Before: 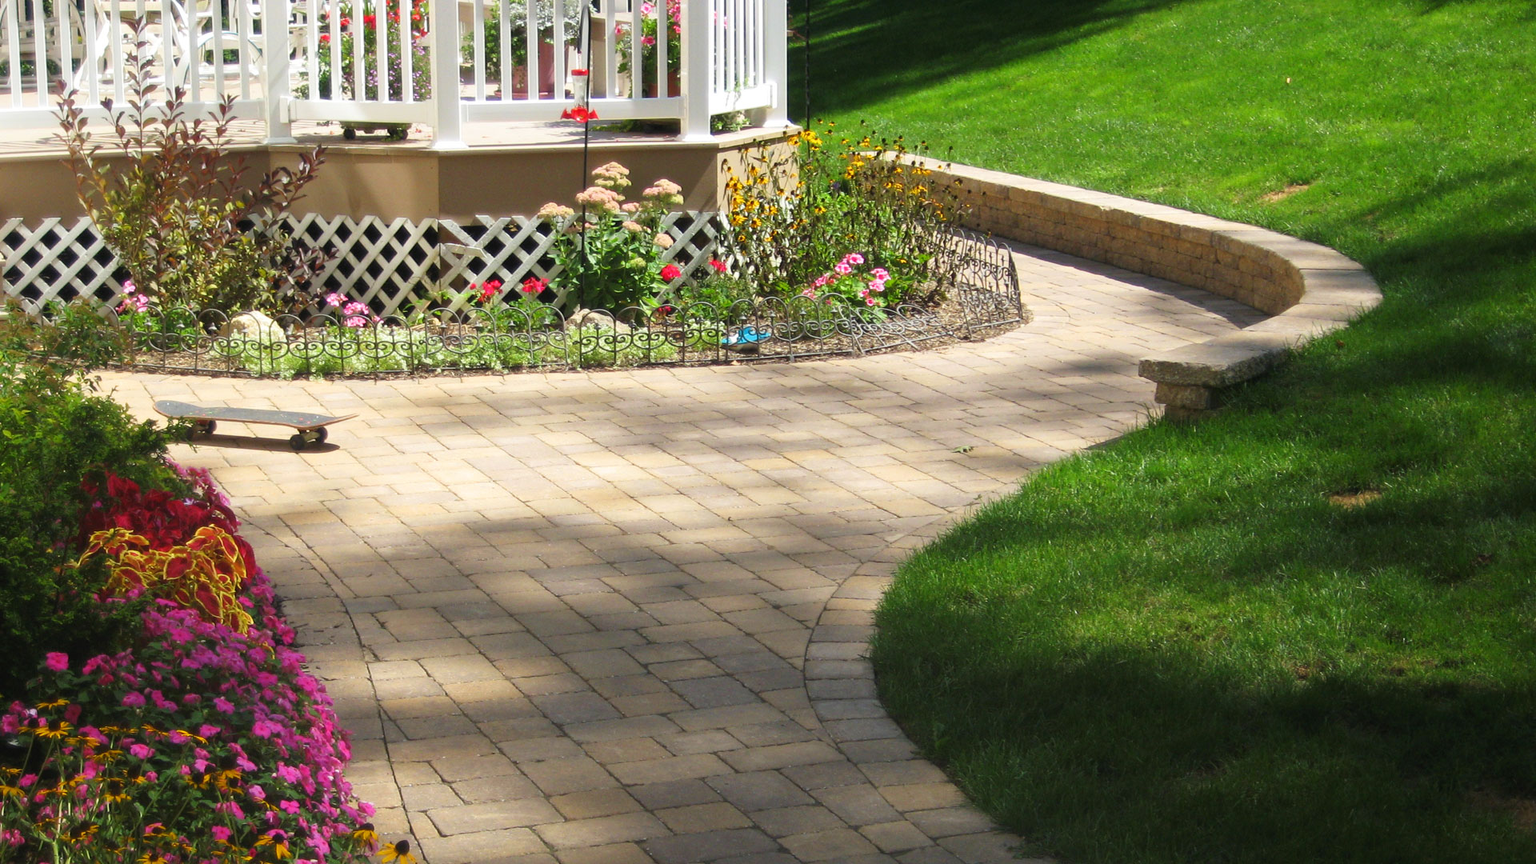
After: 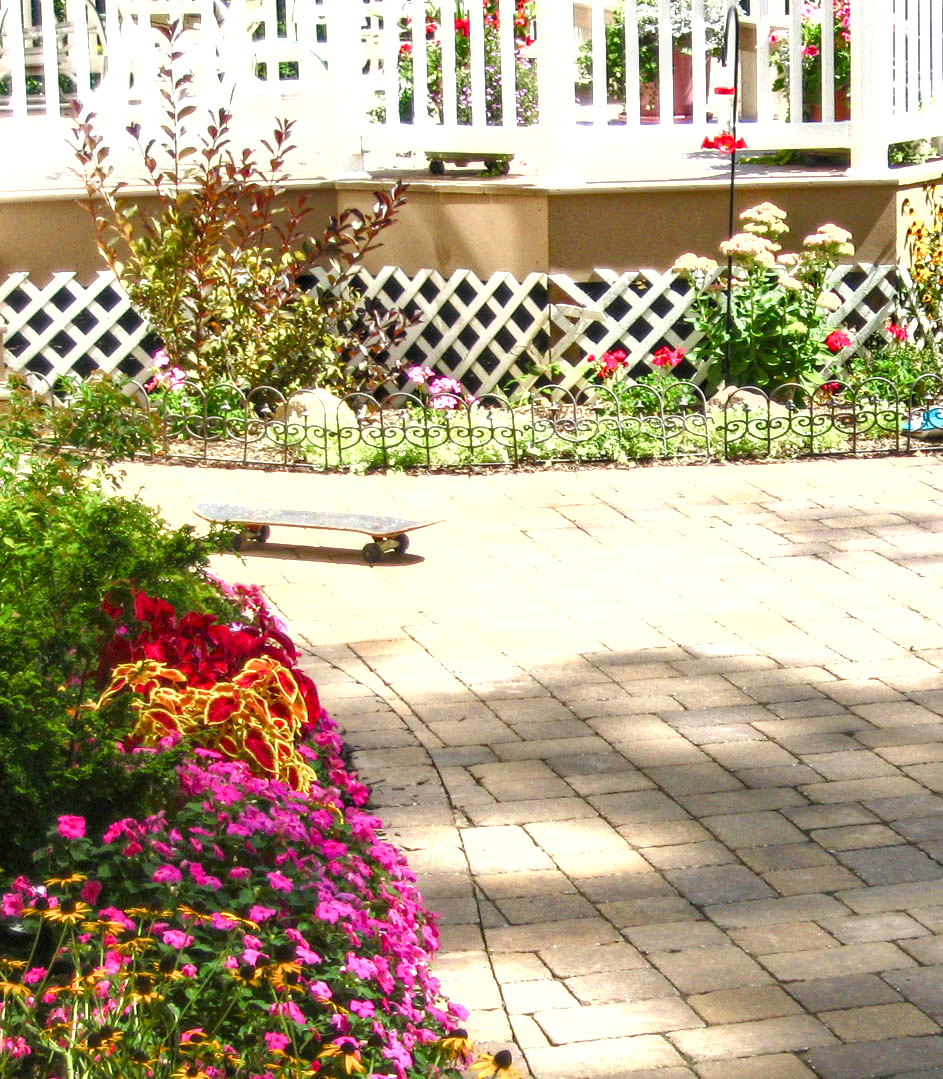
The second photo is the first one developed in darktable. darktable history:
crop and rotate: left 0%, top 0%, right 50.845%
color balance rgb: perceptual saturation grading › global saturation 20%, perceptual saturation grading › highlights -50%, perceptual saturation grading › shadows 30%, perceptual brilliance grading › global brilliance 10%, perceptual brilliance grading › shadows 15%
exposure: exposure 0.669 EV, compensate highlight preservation false
shadows and highlights: radius 125.46, shadows 30.51, highlights -30.51, low approximation 0.01, soften with gaussian
local contrast: highlights 25%, detail 150%
